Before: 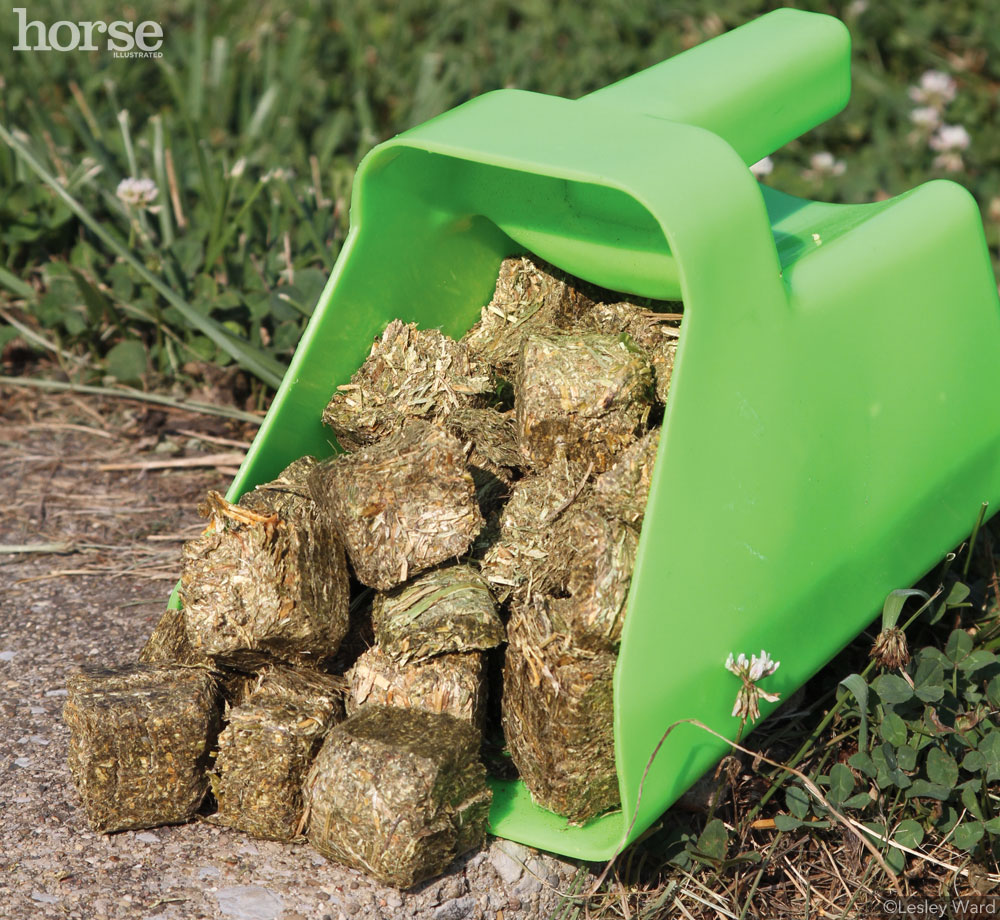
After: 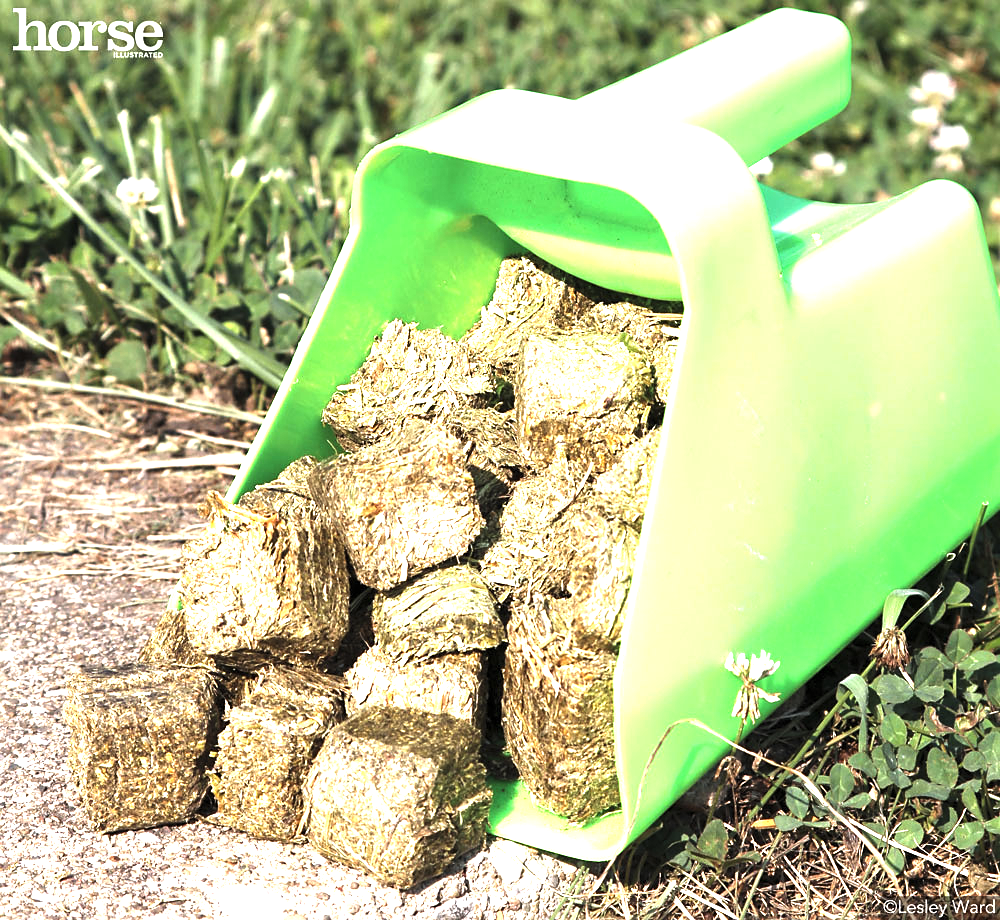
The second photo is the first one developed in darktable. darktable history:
exposure: black level correction 0, exposure 1.702 EV, compensate highlight preservation false
sharpen: radius 1.544, amount 0.36, threshold 1.516
levels: levels [0.029, 0.545, 0.971]
